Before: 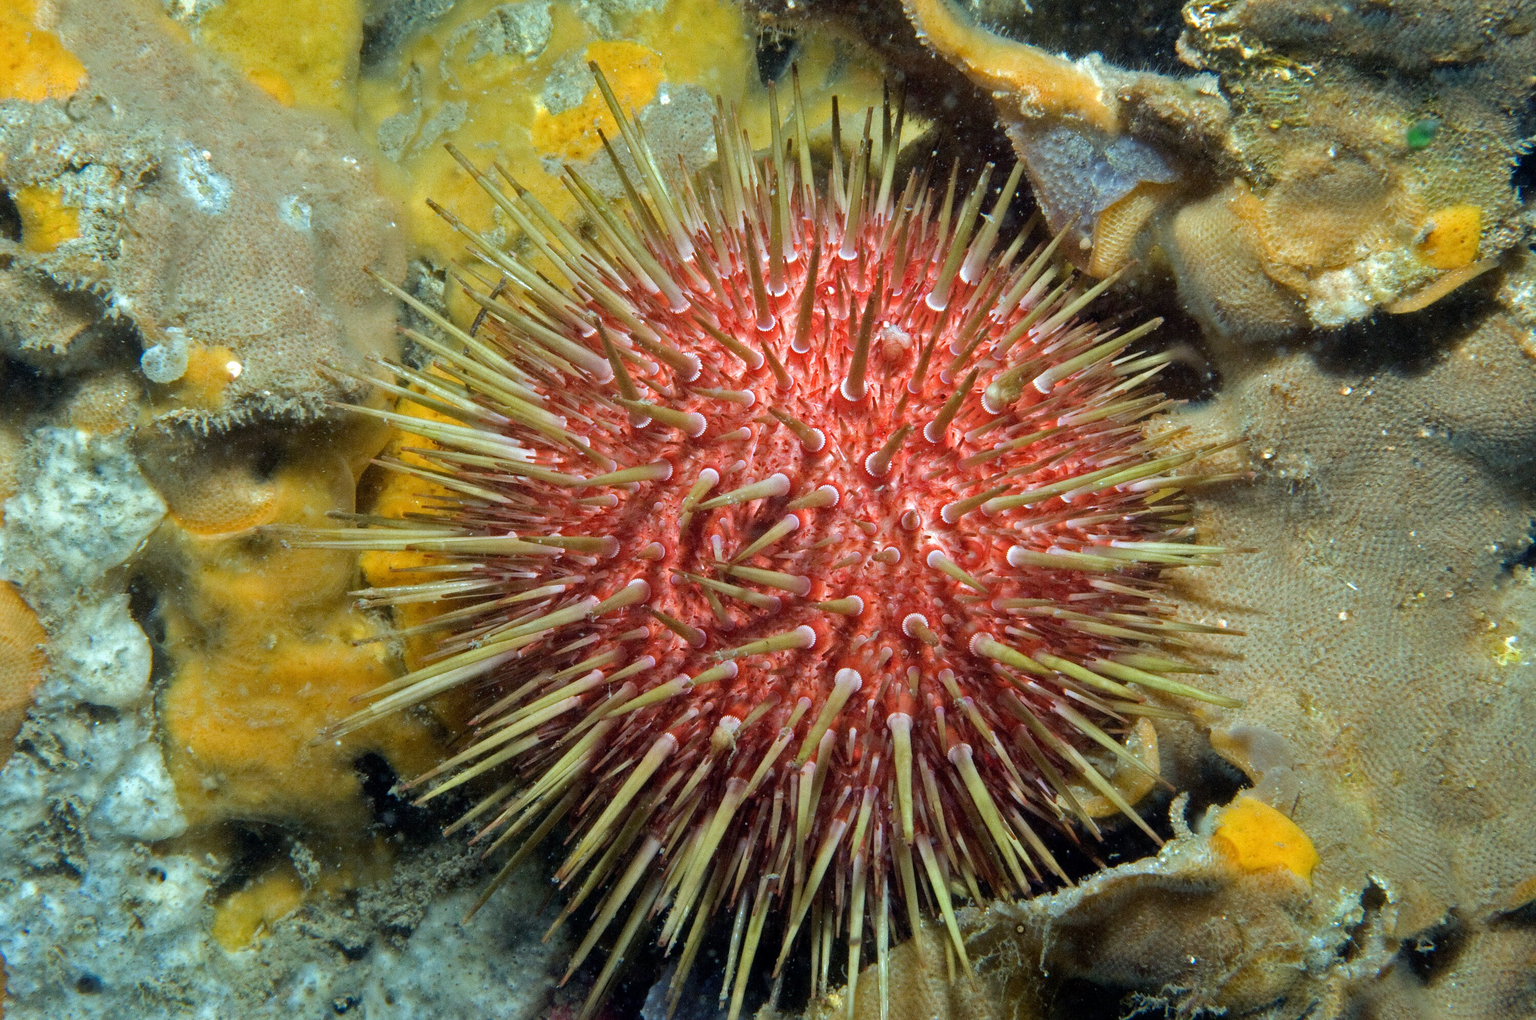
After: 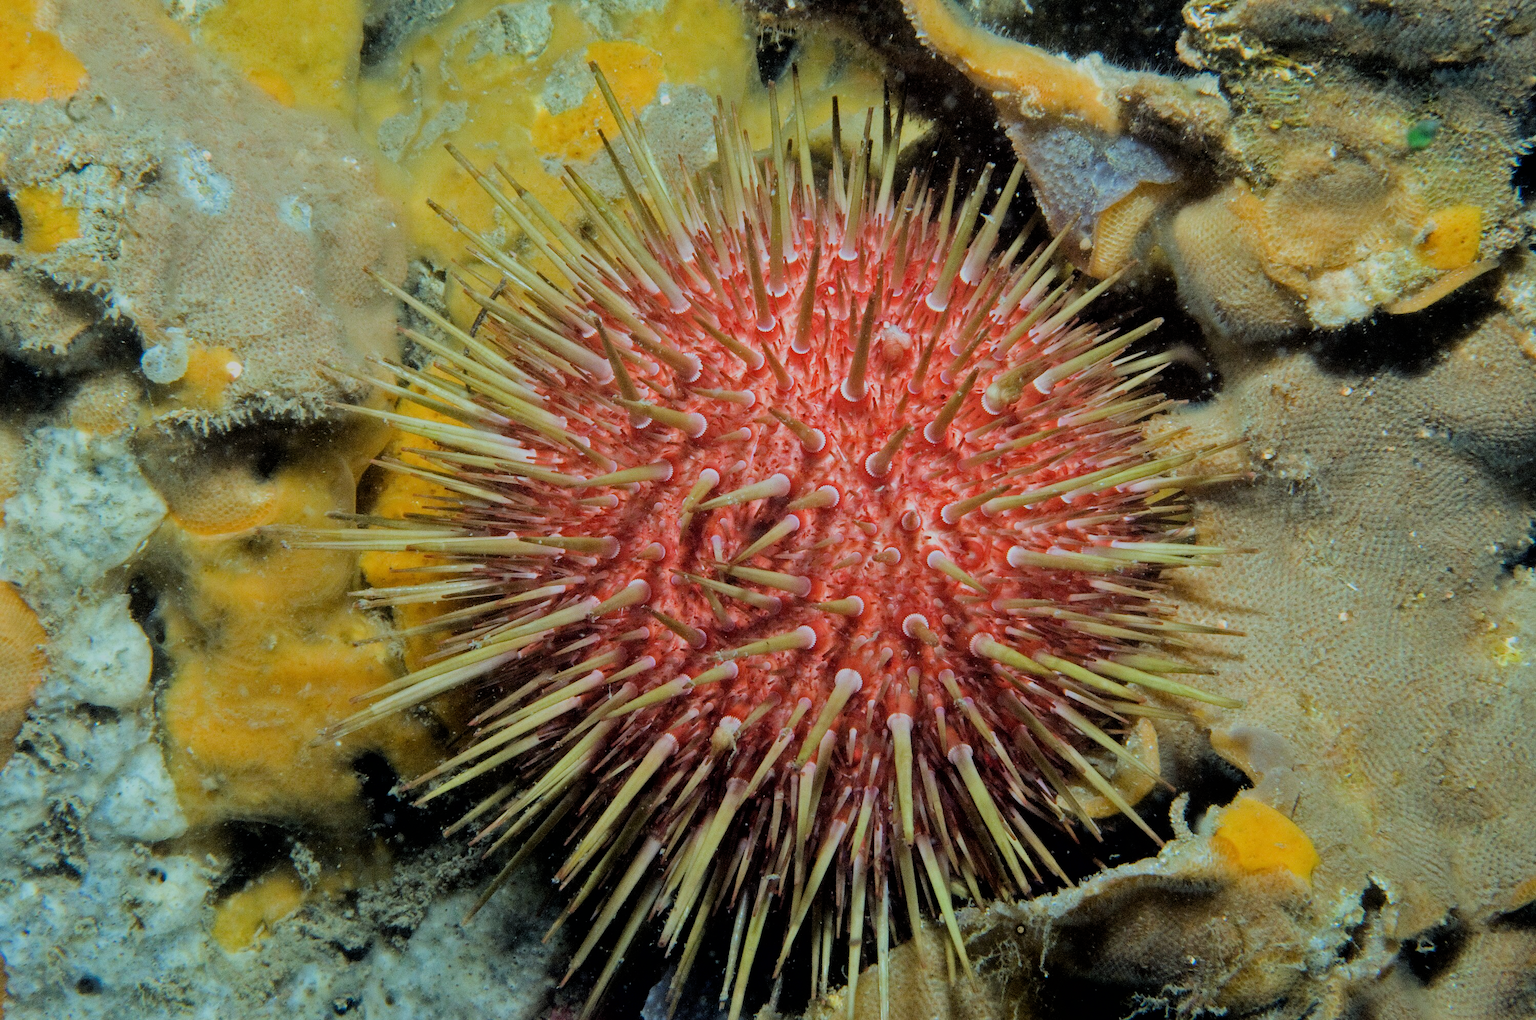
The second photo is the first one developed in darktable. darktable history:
filmic rgb: black relative exposure -6.2 EV, white relative exposure 6.96 EV, hardness 2.25, color science v6 (2022)
